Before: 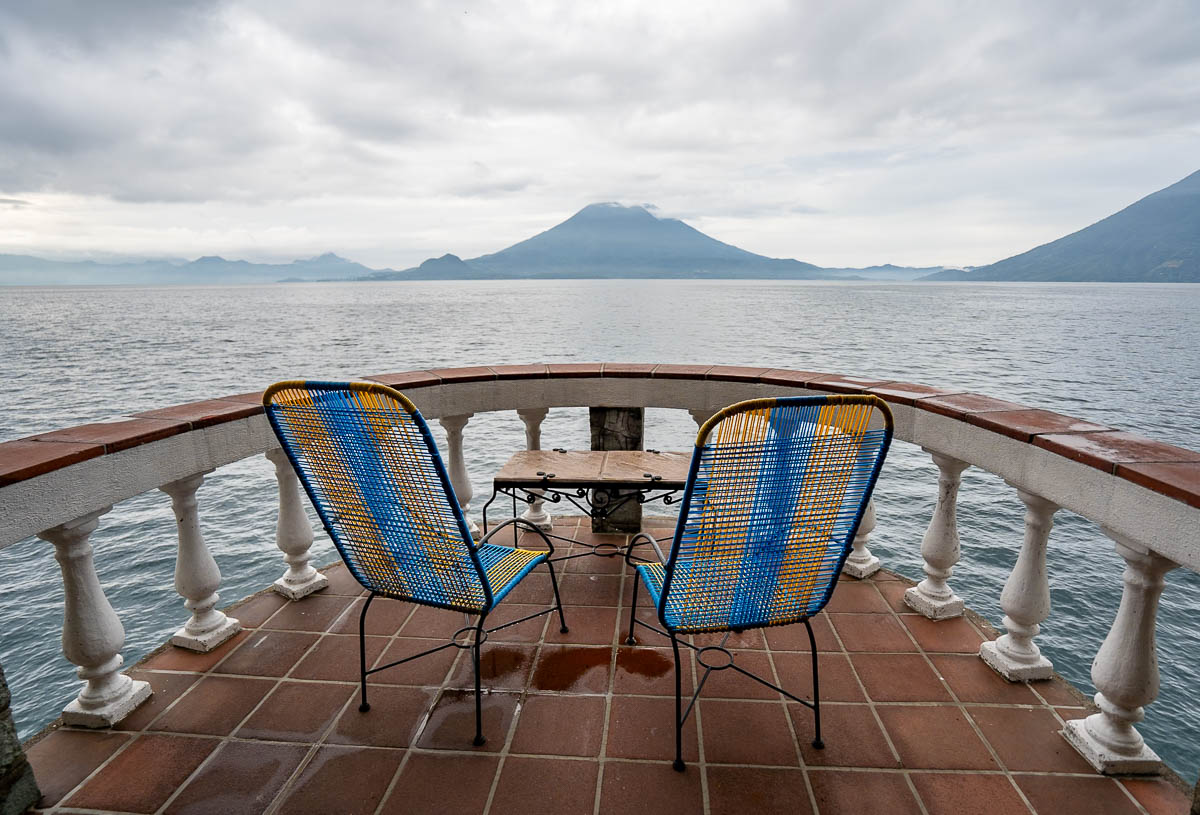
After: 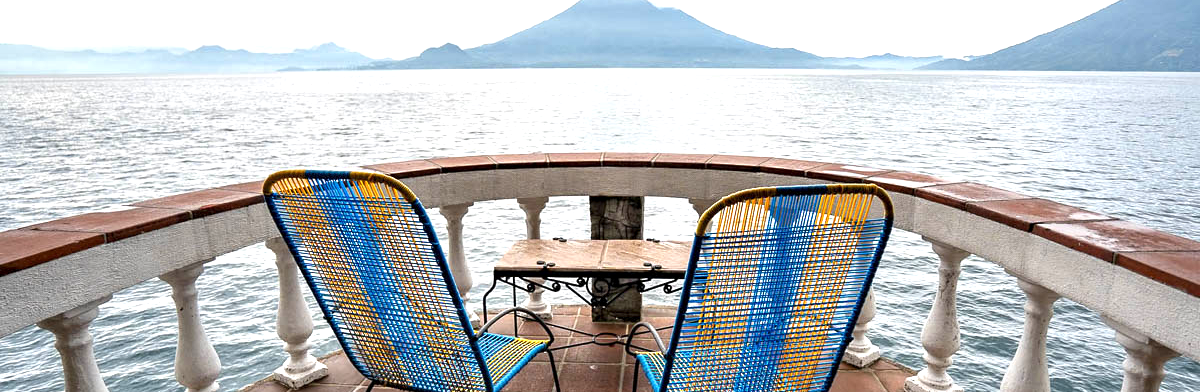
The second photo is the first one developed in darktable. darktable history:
exposure: black level correction 0, exposure 0.891 EV, compensate highlight preservation false
local contrast: highlights 102%, shadows 102%, detail 120%, midtone range 0.2
crop and rotate: top 26.038%, bottom 25.753%
